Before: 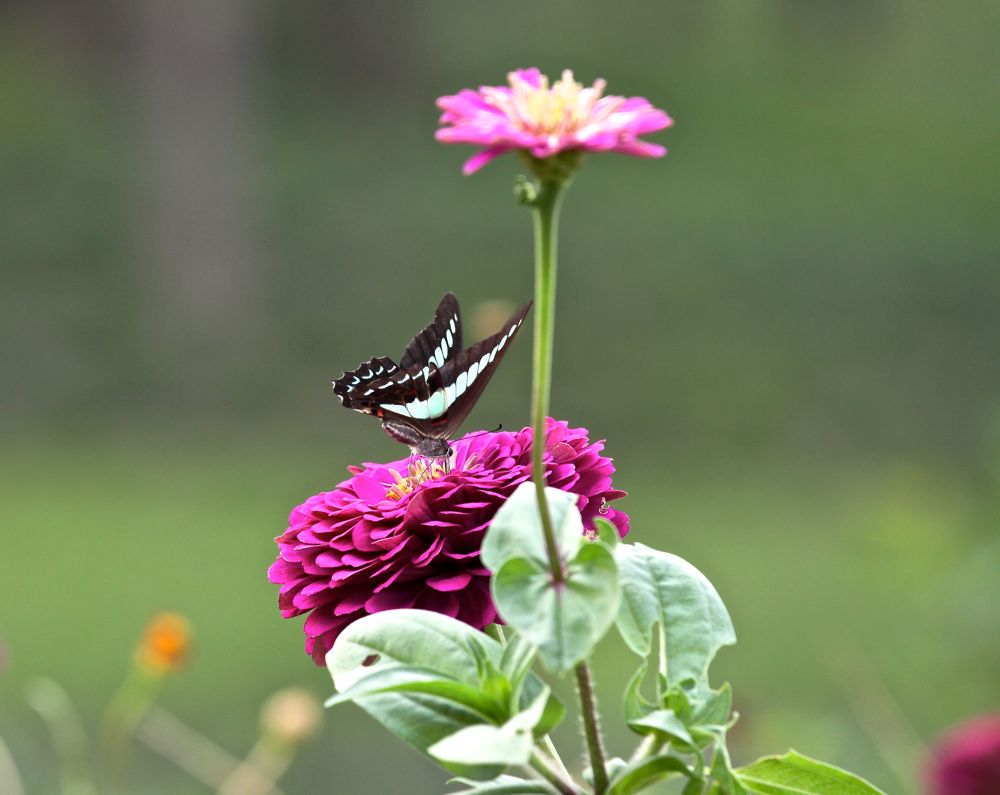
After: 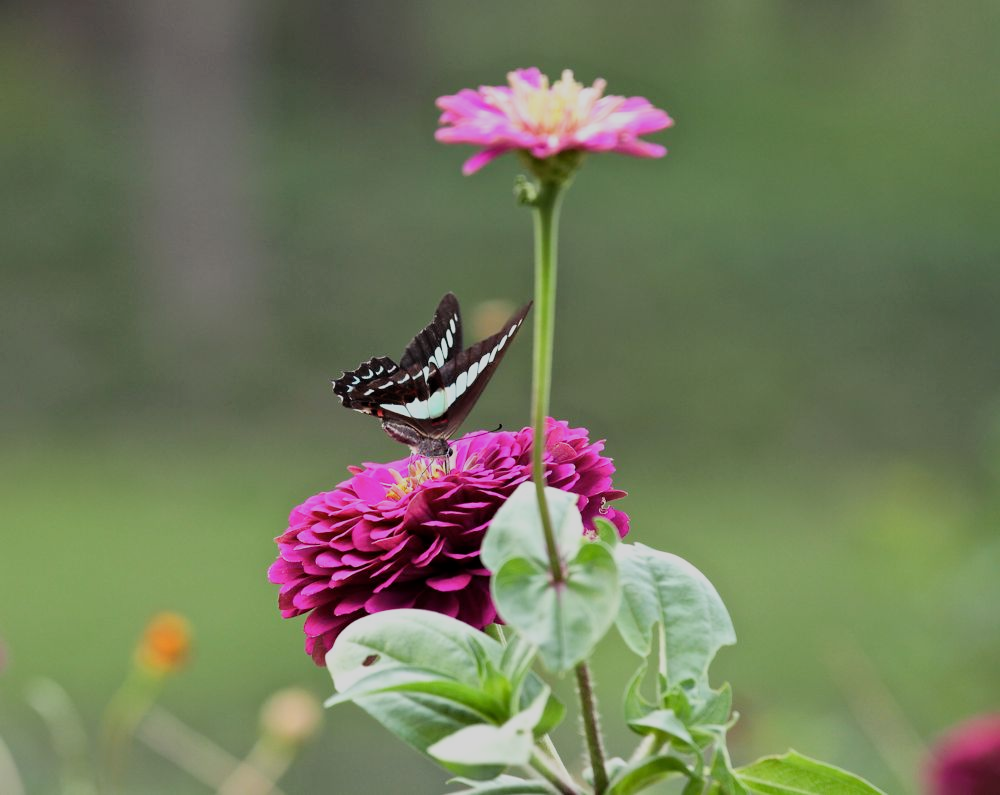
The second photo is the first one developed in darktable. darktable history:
filmic rgb: black relative exposure -7.65 EV, white relative exposure 4.56 EV, hardness 3.61, contrast 1, iterations of high-quality reconstruction 0, contrast in shadows safe
